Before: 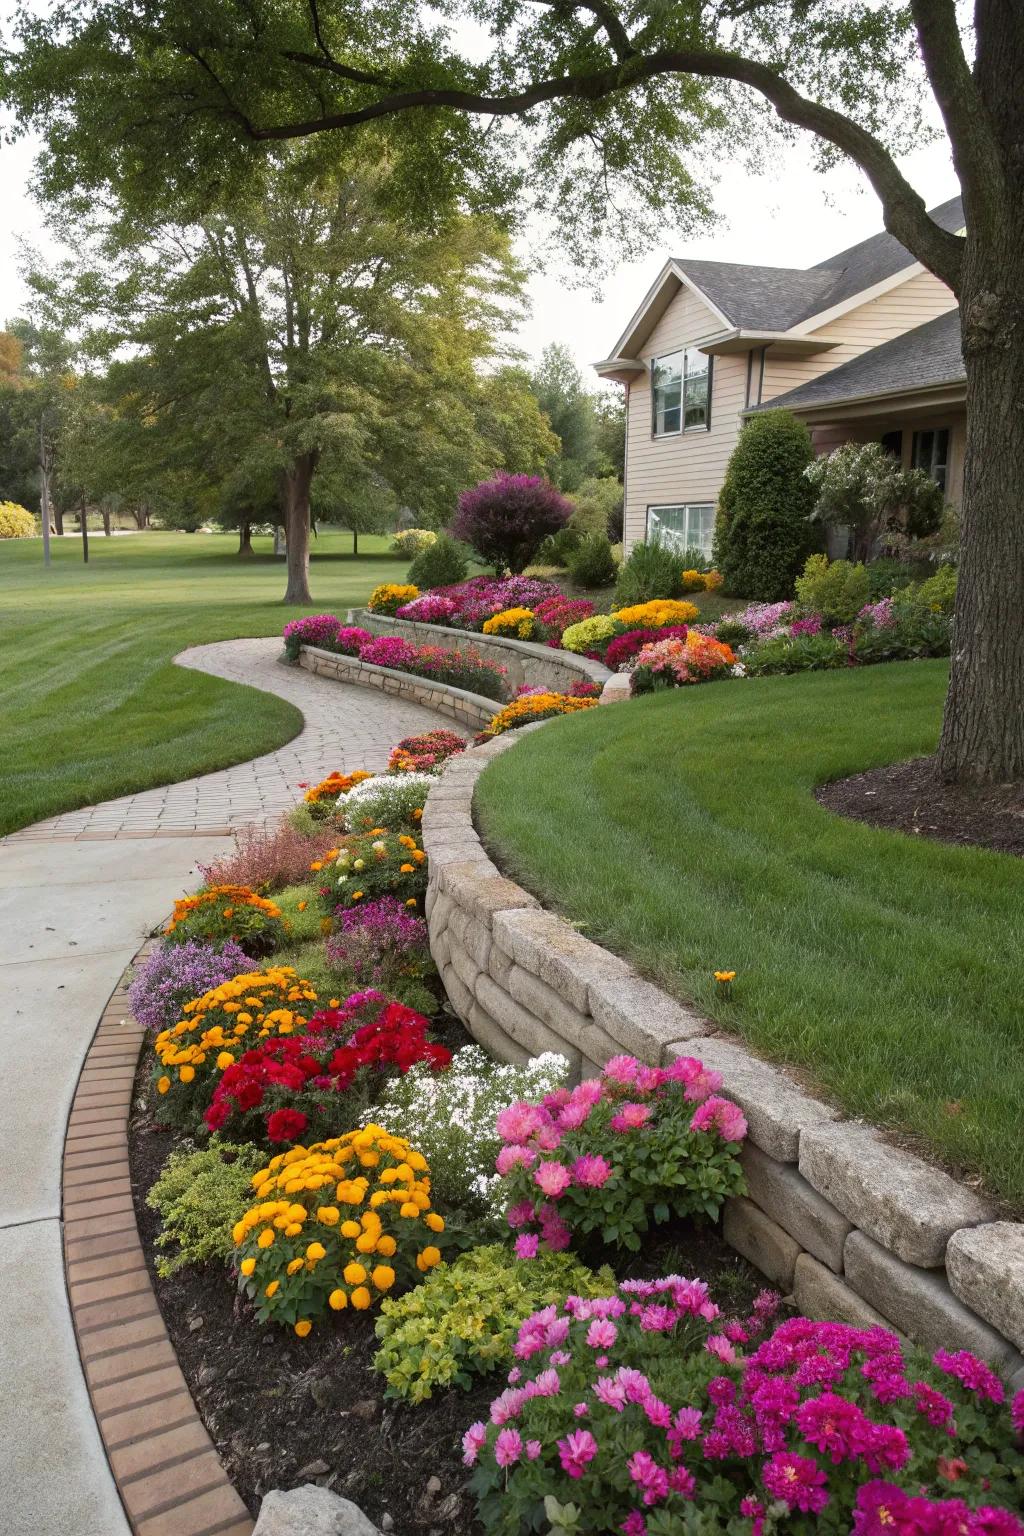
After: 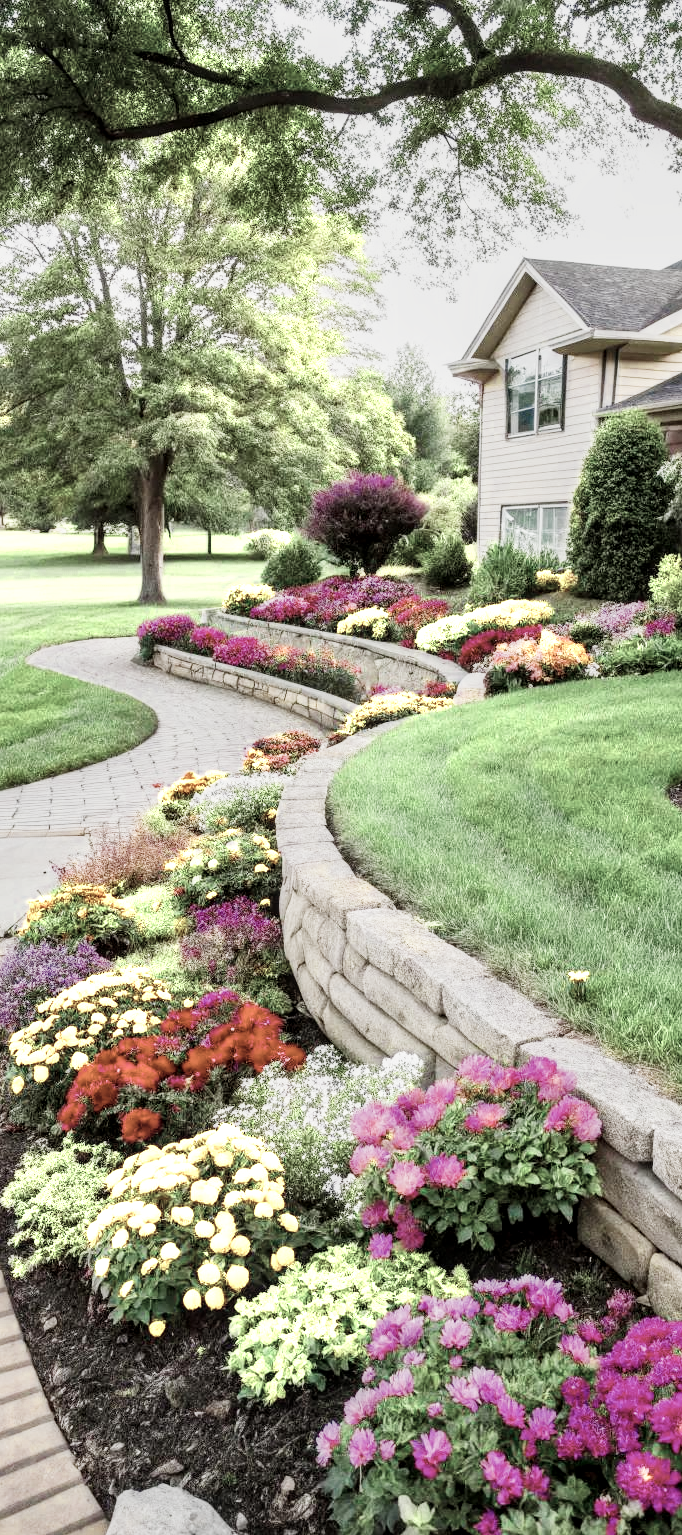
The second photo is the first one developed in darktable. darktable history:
crop and rotate: left 14.292%, right 19.041%
sigmoid: skew -0.2, preserve hue 0%, red attenuation 0.1, red rotation 0.035, green attenuation 0.1, green rotation -0.017, blue attenuation 0.15, blue rotation -0.052, base primaries Rec2020
shadows and highlights: shadows 40, highlights -54, highlights color adjustment 46%, low approximation 0.01, soften with gaussian
exposure: black level correction 0, exposure 1 EV, compensate exposure bias true, compensate highlight preservation false
local contrast: on, module defaults
color balance rgb: perceptual saturation grading › global saturation 30%, global vibrance 20%
color zones: curves: ch0 [(0.25, 0.667) (0.758, 0.368)]; ch1 [(0.215, 0.245) (0.761, 0.373)]; ch2 [(0.247, 0.554) (0.761, 0.436)]
